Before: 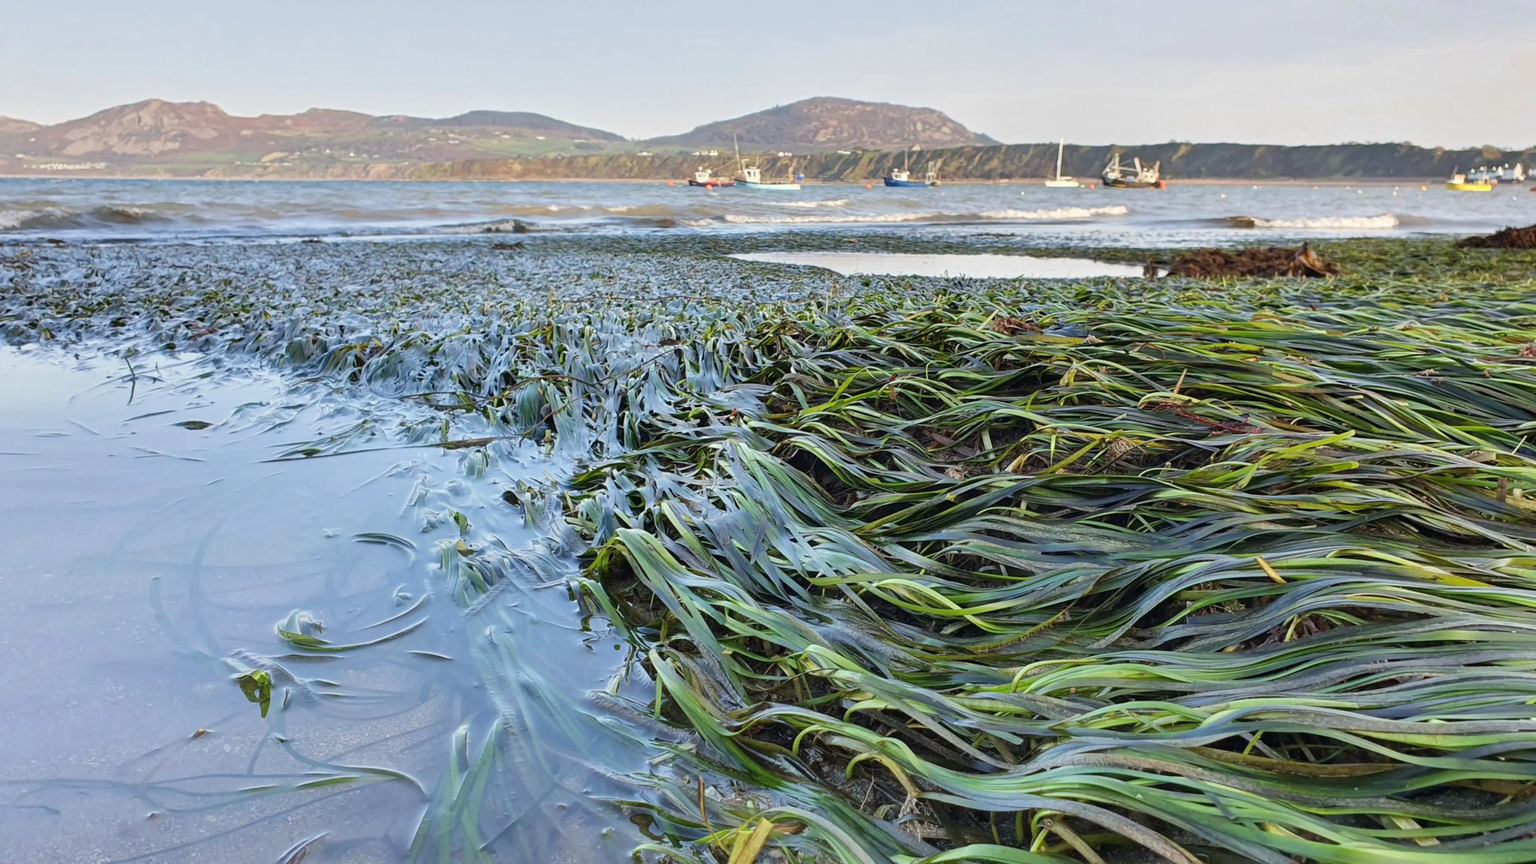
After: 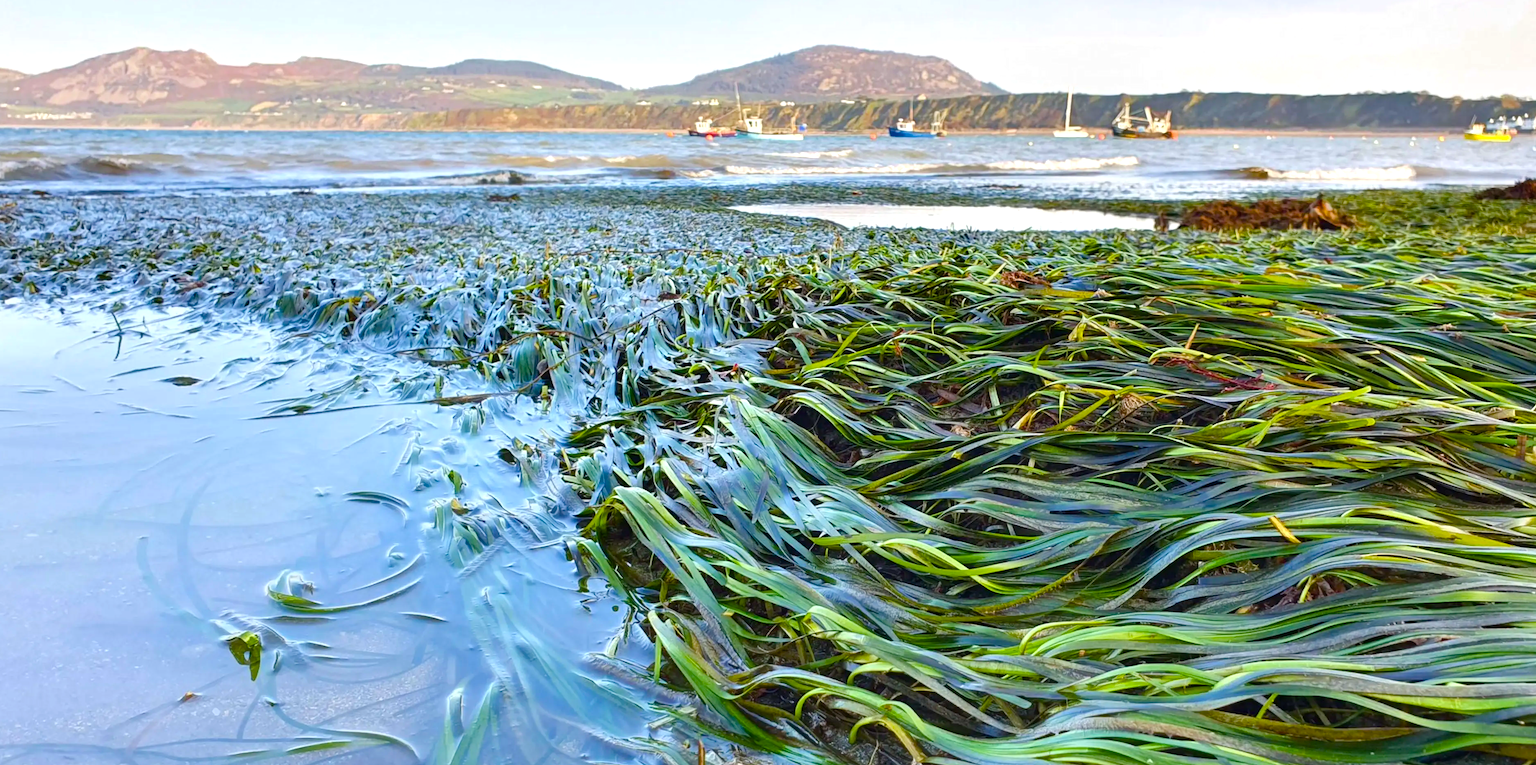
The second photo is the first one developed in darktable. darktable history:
color balance rgb: perceptual saturation grading › global saturation 34.765%, perceptual saturation grading › highlights -25.528%, perceptual saturation grading › shadows 50.201%, perceptual brilliance grading › global brilliance 12.797%, global vibrance 28.399%
crop: left 1.09%, top 6.188%, right 1.253%, bottom 7.214%
